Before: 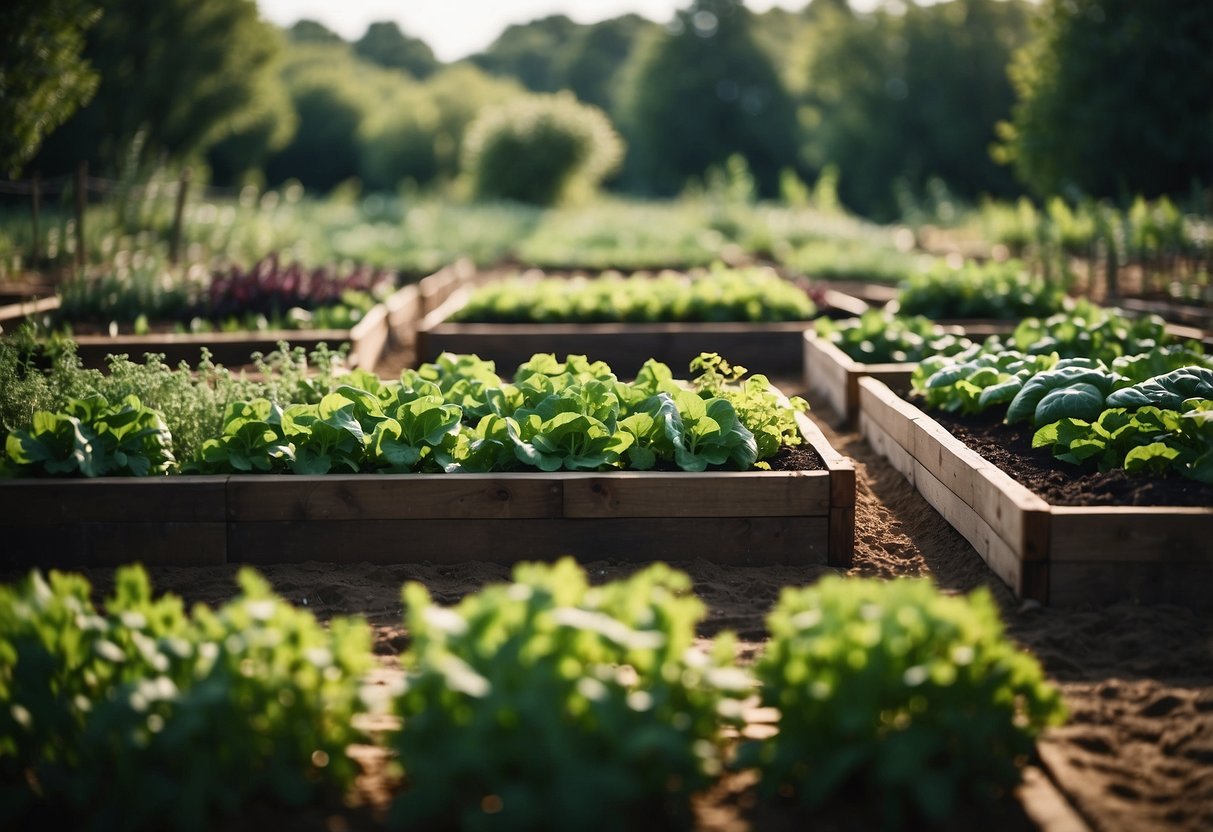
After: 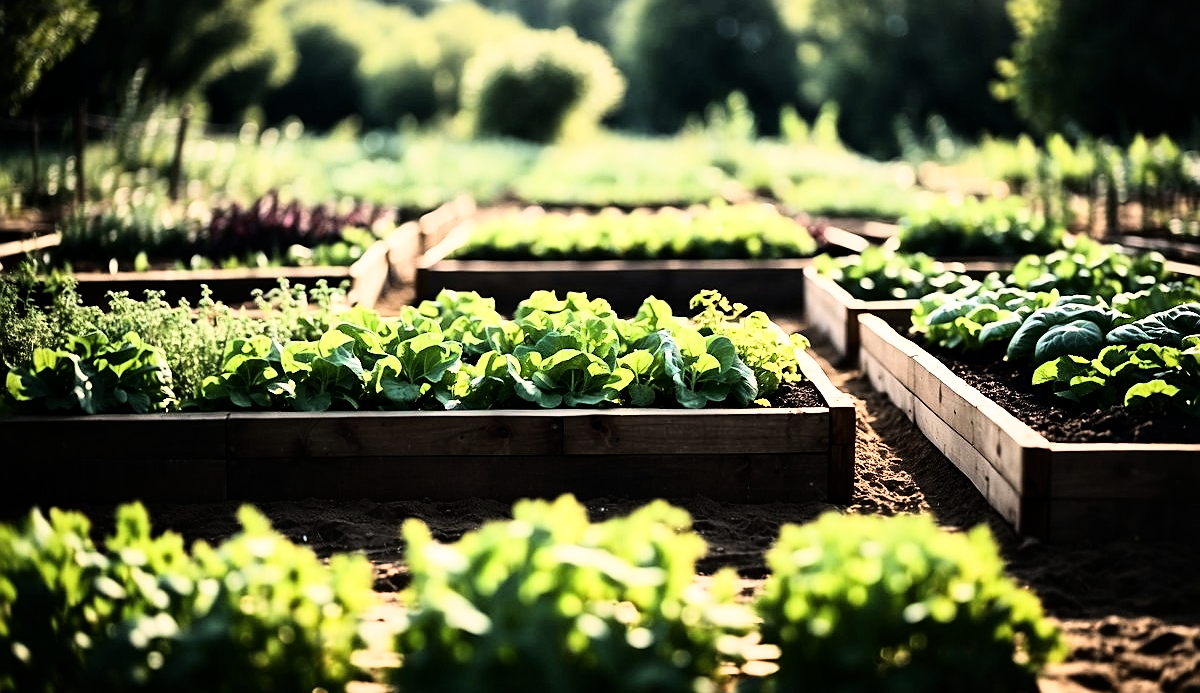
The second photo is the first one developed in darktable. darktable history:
crop: top 7.625%, bottom 8.027%
sharpen: on, module defaults
local contrast: mode bilateral grid, contrast 20, coarseness 50, detail 120%, midtone range 0.2
exposure: exposure -0.153 EV, compensate highlight preservation false
contrast brightness saturation: contrast 0.05
rgb curve: curves: ch0 [(0, 0) (0.21, 0.15) (0.24, 0.21) (0.5, 0.75) (0.75, 0.96) (0.89, 0.99) (1, 1)]; ch1 [(0, 0.02) (0.21, 0.13) (0.25, 0.2) (0.5, 0.67) (0.75, 0.9) (0.89, 0.97) (1, 1)]; ch2 [(0, 0.02) (0.21, 0.13) (0.25, 0.2) (0.5, 0.67) (0.75, 0.9) (0.89, 0.97) (1, 1)], compensate middle gray true
